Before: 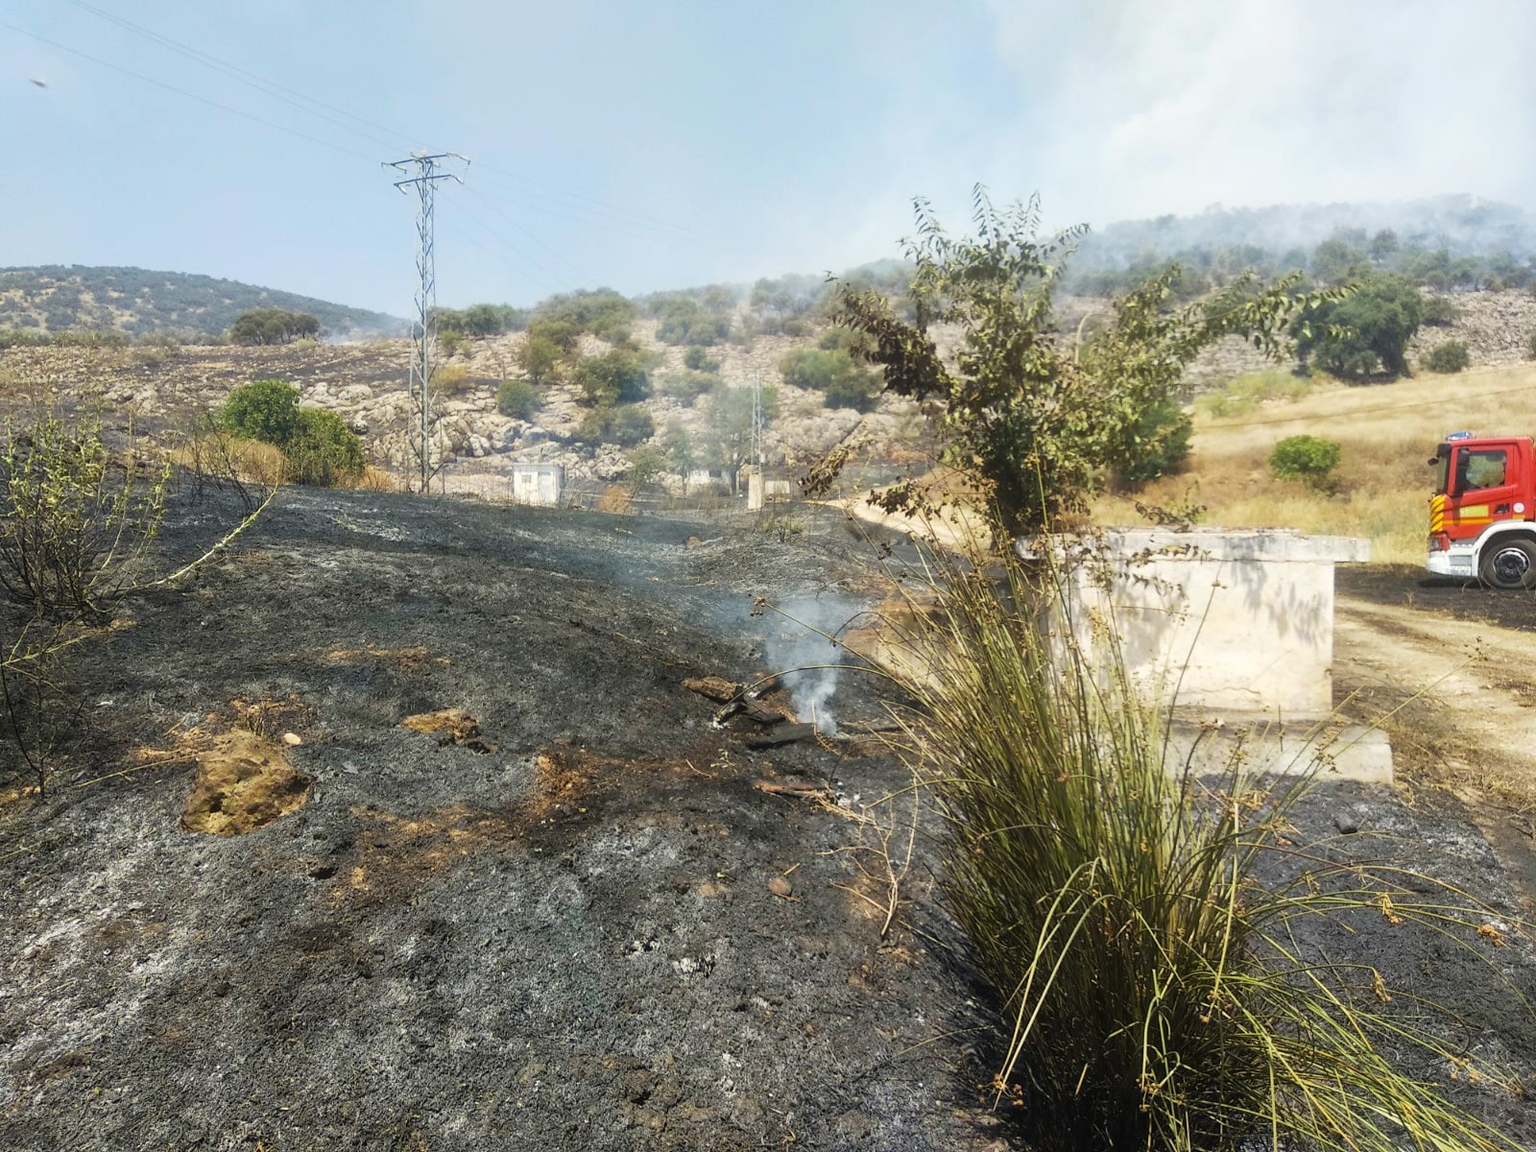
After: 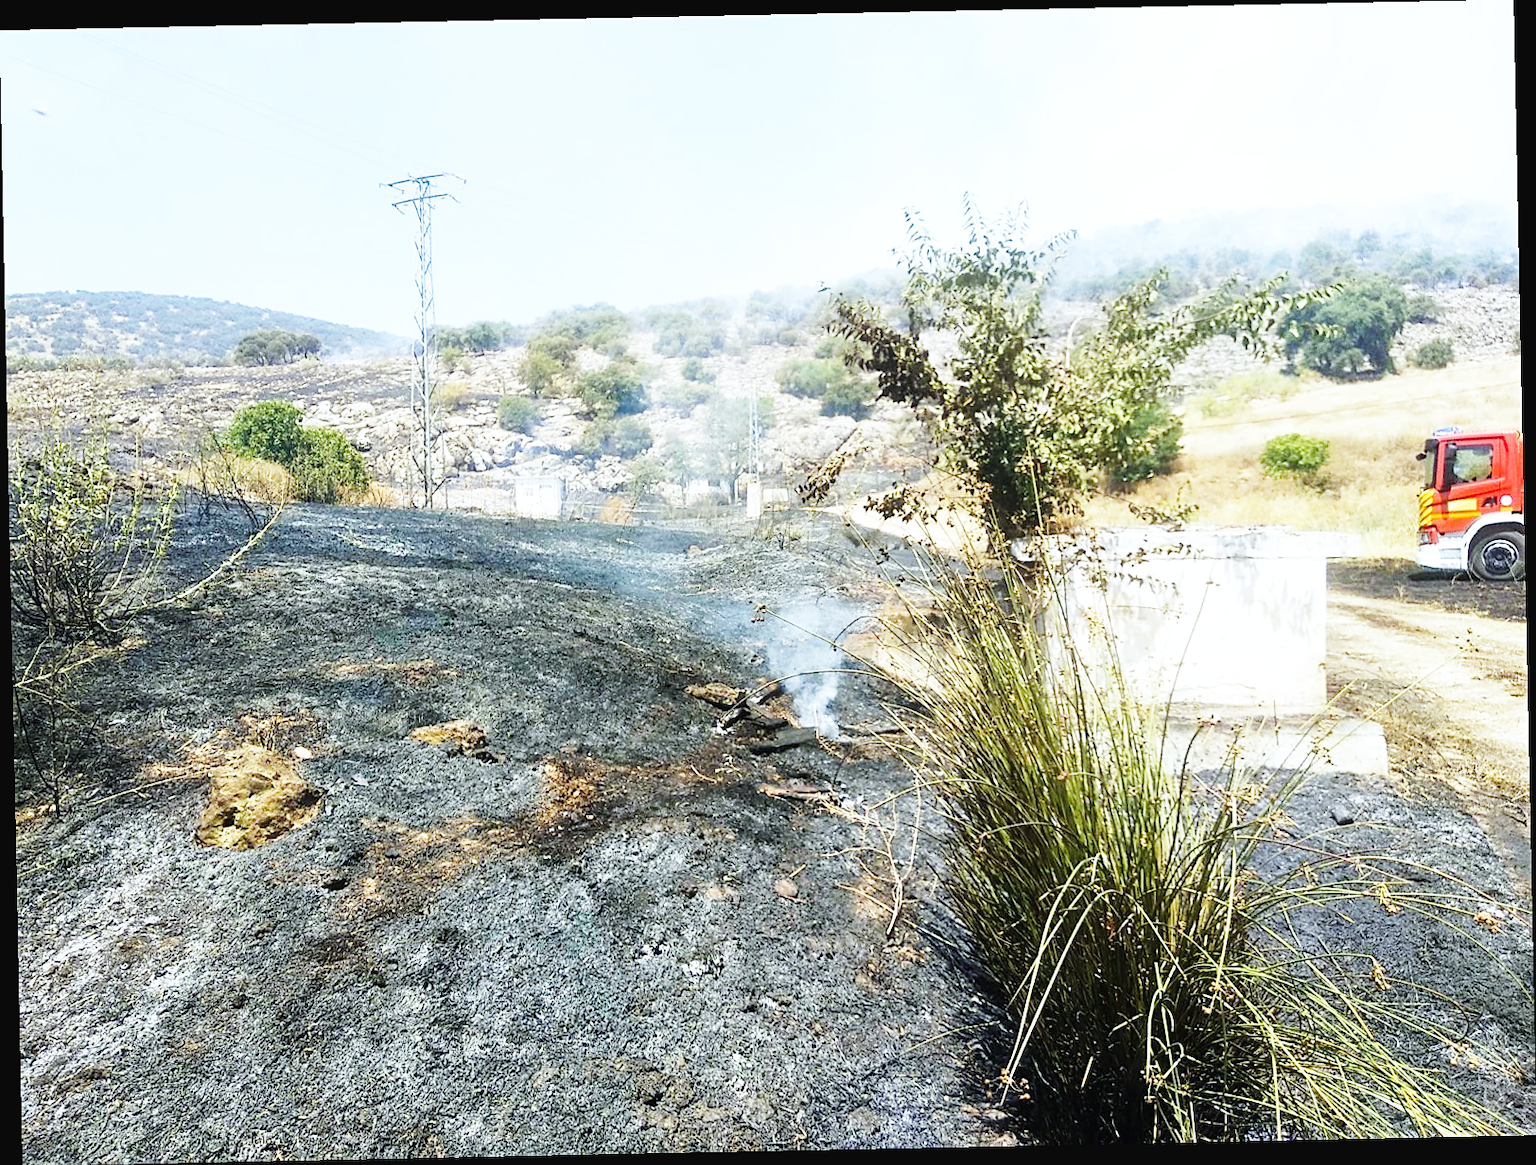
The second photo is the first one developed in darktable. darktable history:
white balance: red 0.924, blue 1.095
sharpen: on, module defaults
rotate and perspective: rotation -1.17°, automatic cropping off
base curve: curves: ch0 [(0, 0.003) (0.001, 0.002) (0.006, 0.004) (0.02, 0.022) (0.048, 0.086) (0.094, 0.234) (0.162, 0.431) (0.258, 0.629) (0.385, 0.8) (0.548, 0.918) (0.751, 0.988) (1, 1)], preserve colors none
